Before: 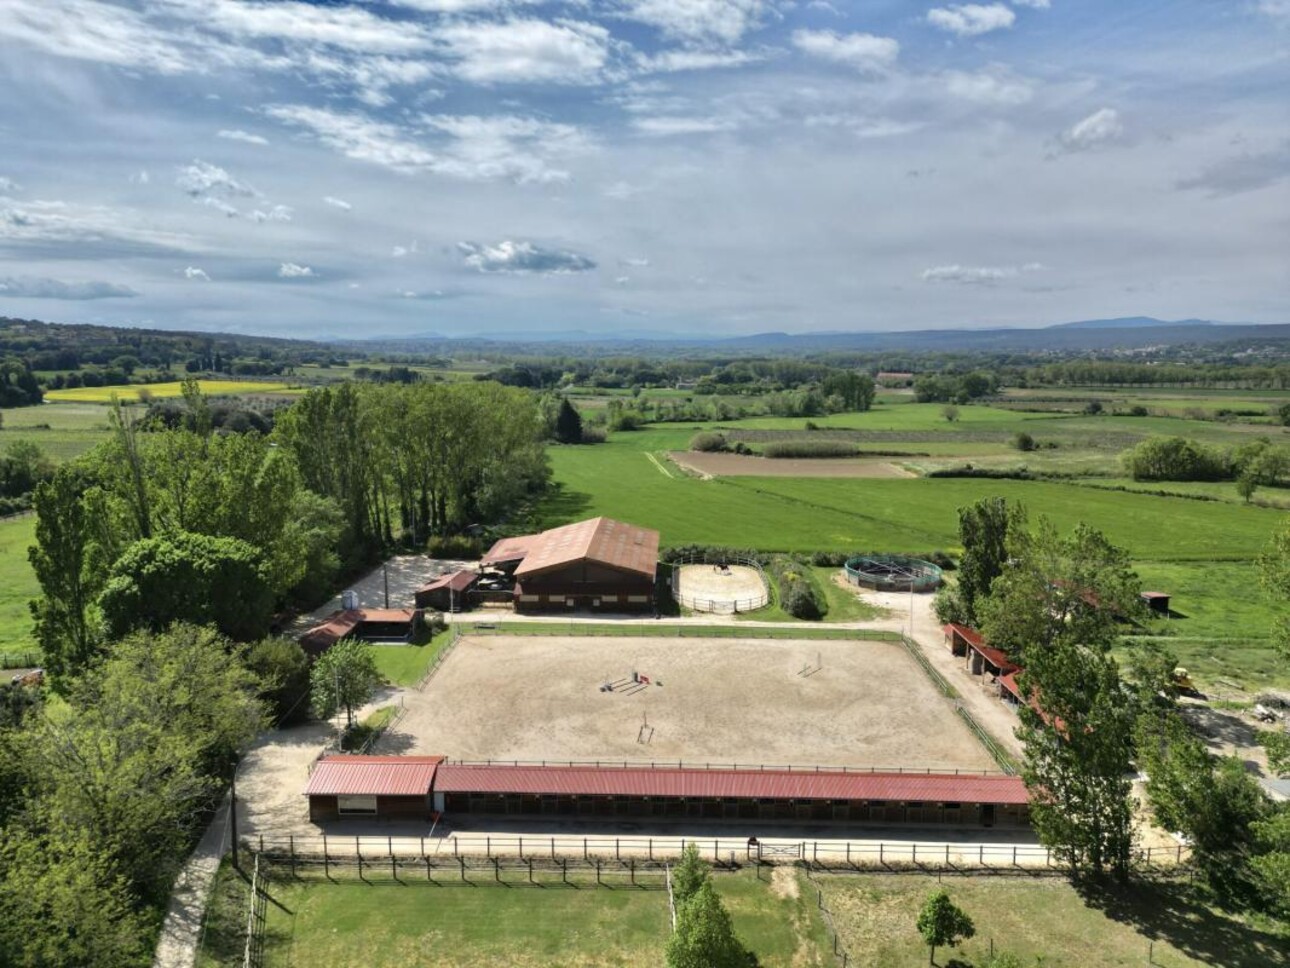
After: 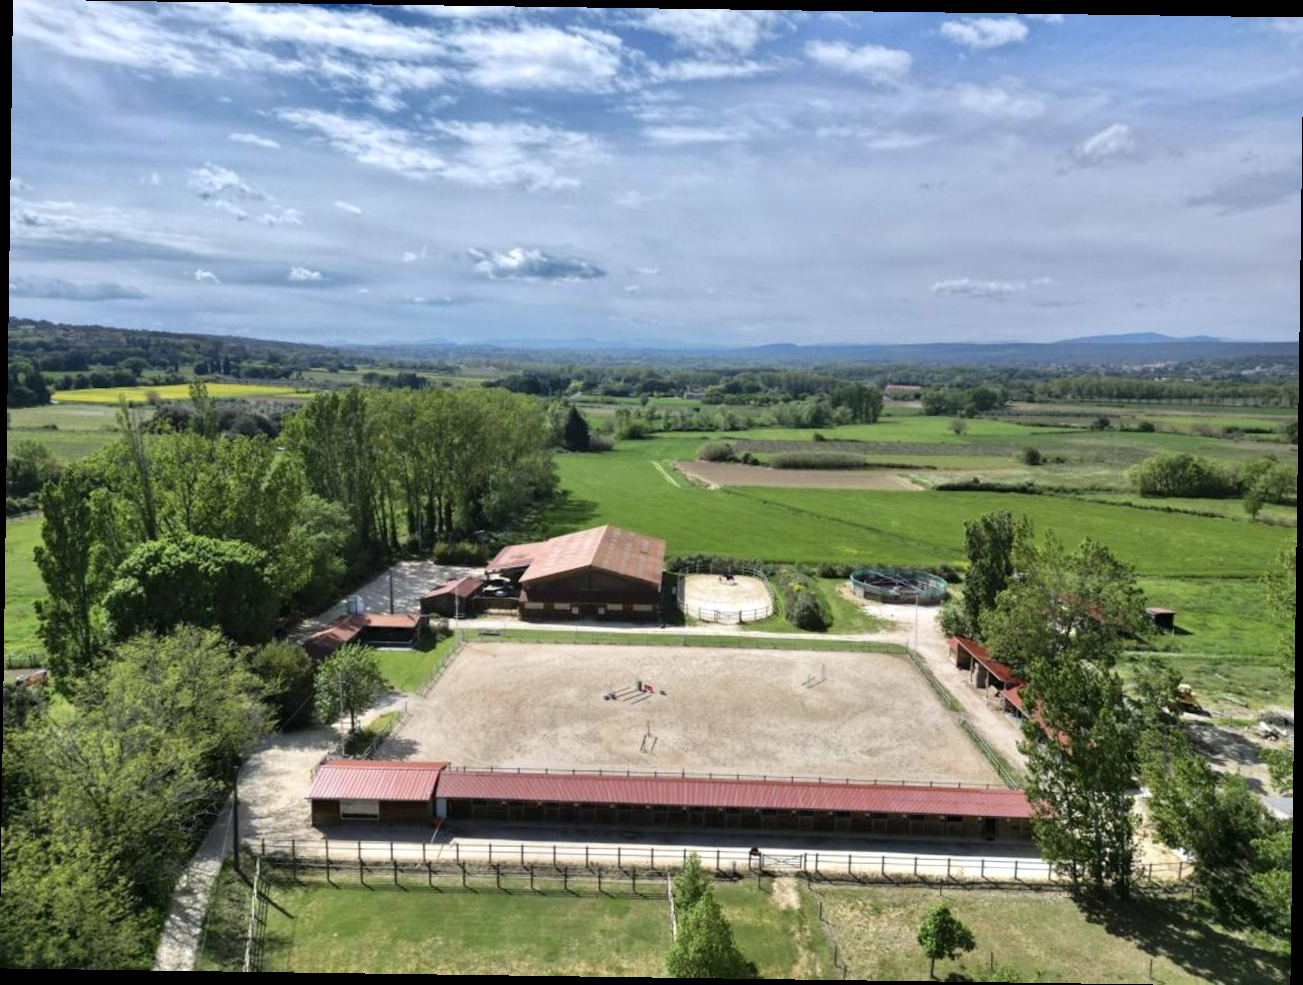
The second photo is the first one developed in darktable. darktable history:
rotate and perspective: rotation 0.8°, automatic cropping off
white balance: red 0.984, blue 1.059
local contrast: mode bilateral grid, contrast 100, coarseness 100, detail 108%, midtone range 0.2
exposure: exposure 0.081 EV, compensate highlight preservation false
